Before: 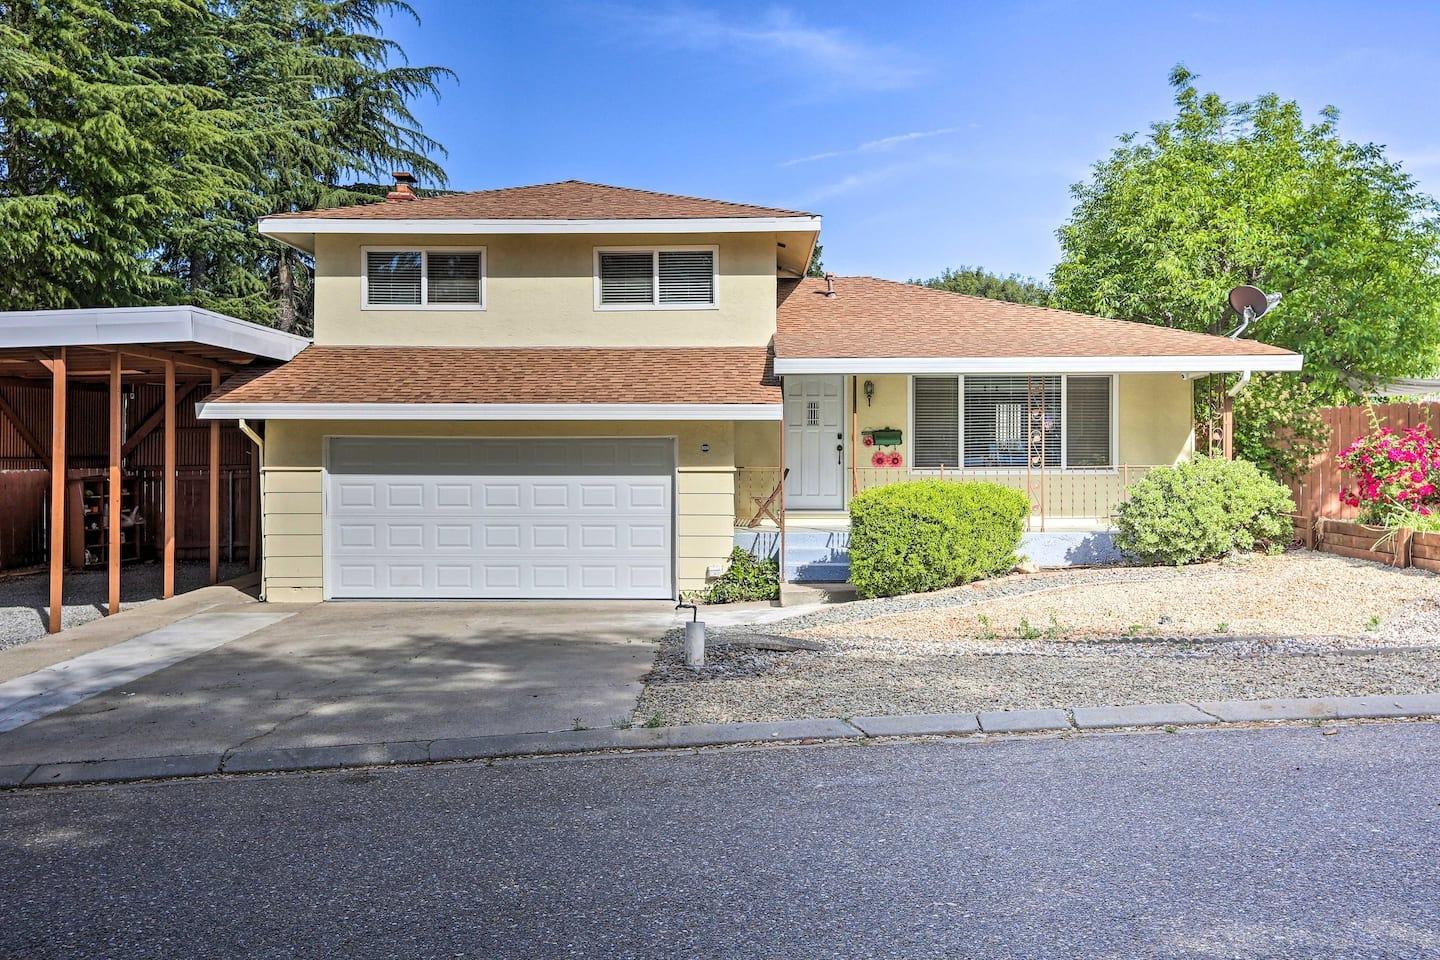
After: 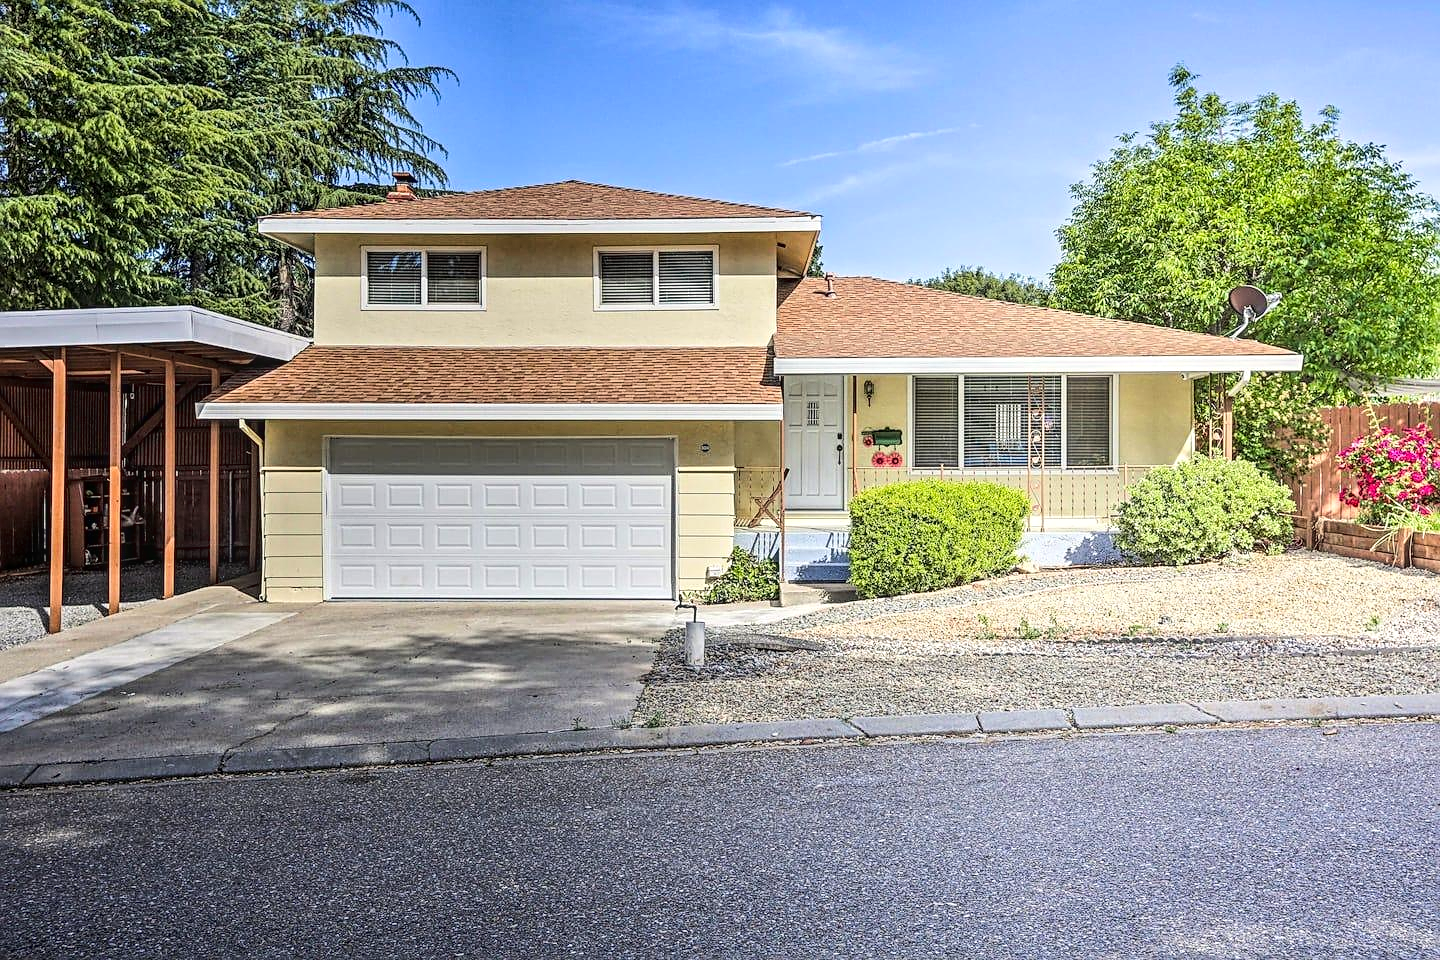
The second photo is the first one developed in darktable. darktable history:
local contrast: on, module defaults
color correction: highlights b* 2.93
tone curve: curves: ch0 [(0, 0.01) (0.037, 0.032) (0.131, 0.108) (0.275, 0.258) (0.483, 0.512) (0.61, 0.661) (0.696, 0.742) (0.792, 0.834) (0.911, 0.936) (0.997, 0.995)]; ch1 [(0, 0) (0.308, 0.29) (0.425, 0.411) (0.503, 0.502) (0.551, 0.563) (0.683, 0.706) (0.746, 0.77) (1, 1)]; ch2 [(0, 0) (0.246, 0.233) (0.36, 0.352) (0.415, 0.415) (0.485, 0.487) (0.502, 0.502) (0.525, 0.523) (0.545, 0.552) (0.587, 0.6) (0.636, 0.652) (0.711, 0.729) (0.845, 0.855) (0.998, 0.977)], color space Lab, linked channels, preserve colors none
sharpen: on, module defaults
